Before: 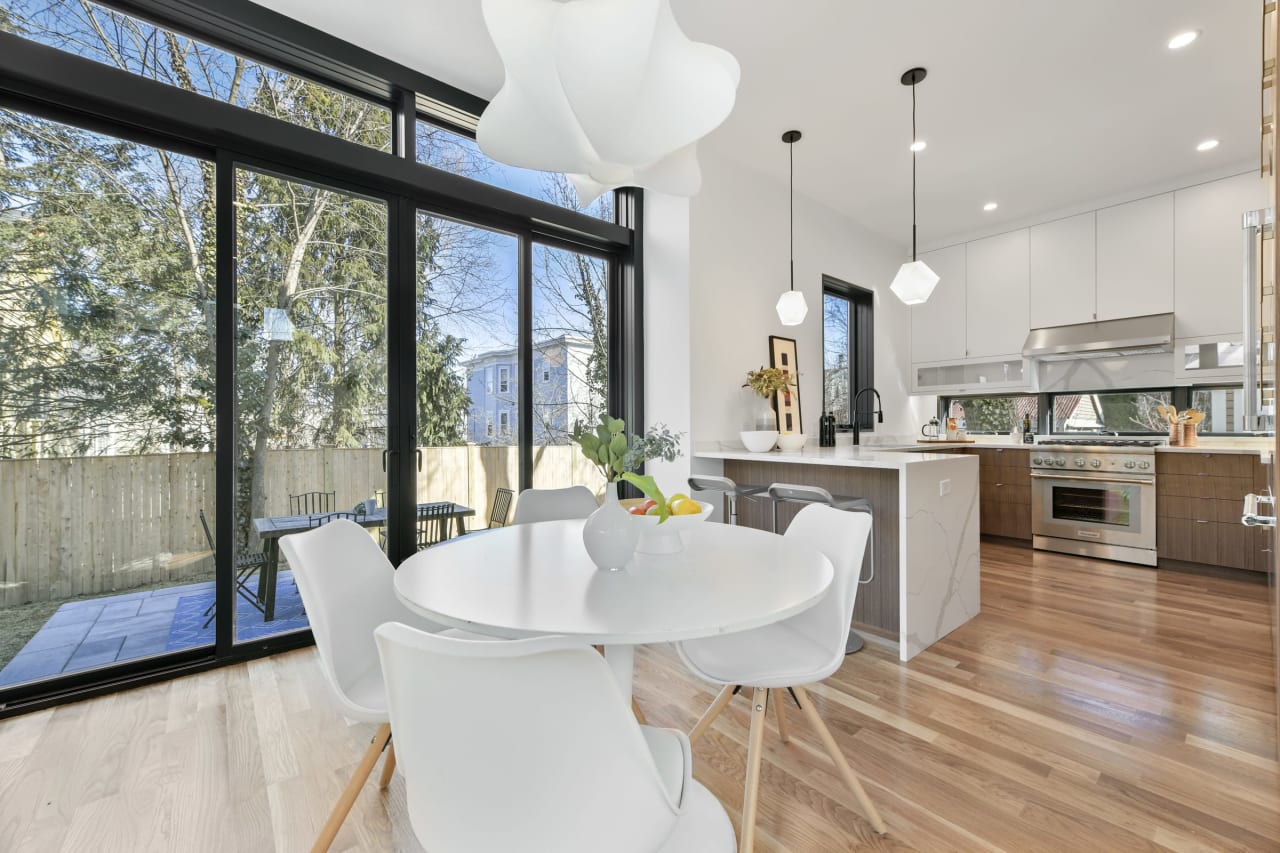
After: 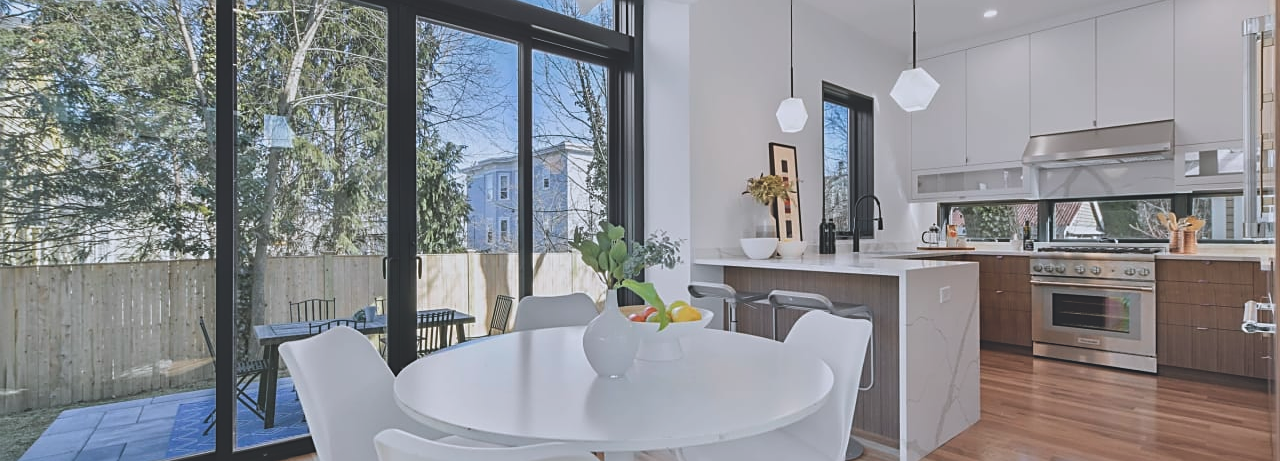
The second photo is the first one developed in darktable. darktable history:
crop and rotate: top 22.84%, bottom 23.038%
sharpen: on, module defaults
color calibration: illuminant as shot in camera, x 0.358, y 0.373, temperature 4628.91 K
exposure: black level correction -0.035, exposure -0.496 EV, compensate highlight preservation false
